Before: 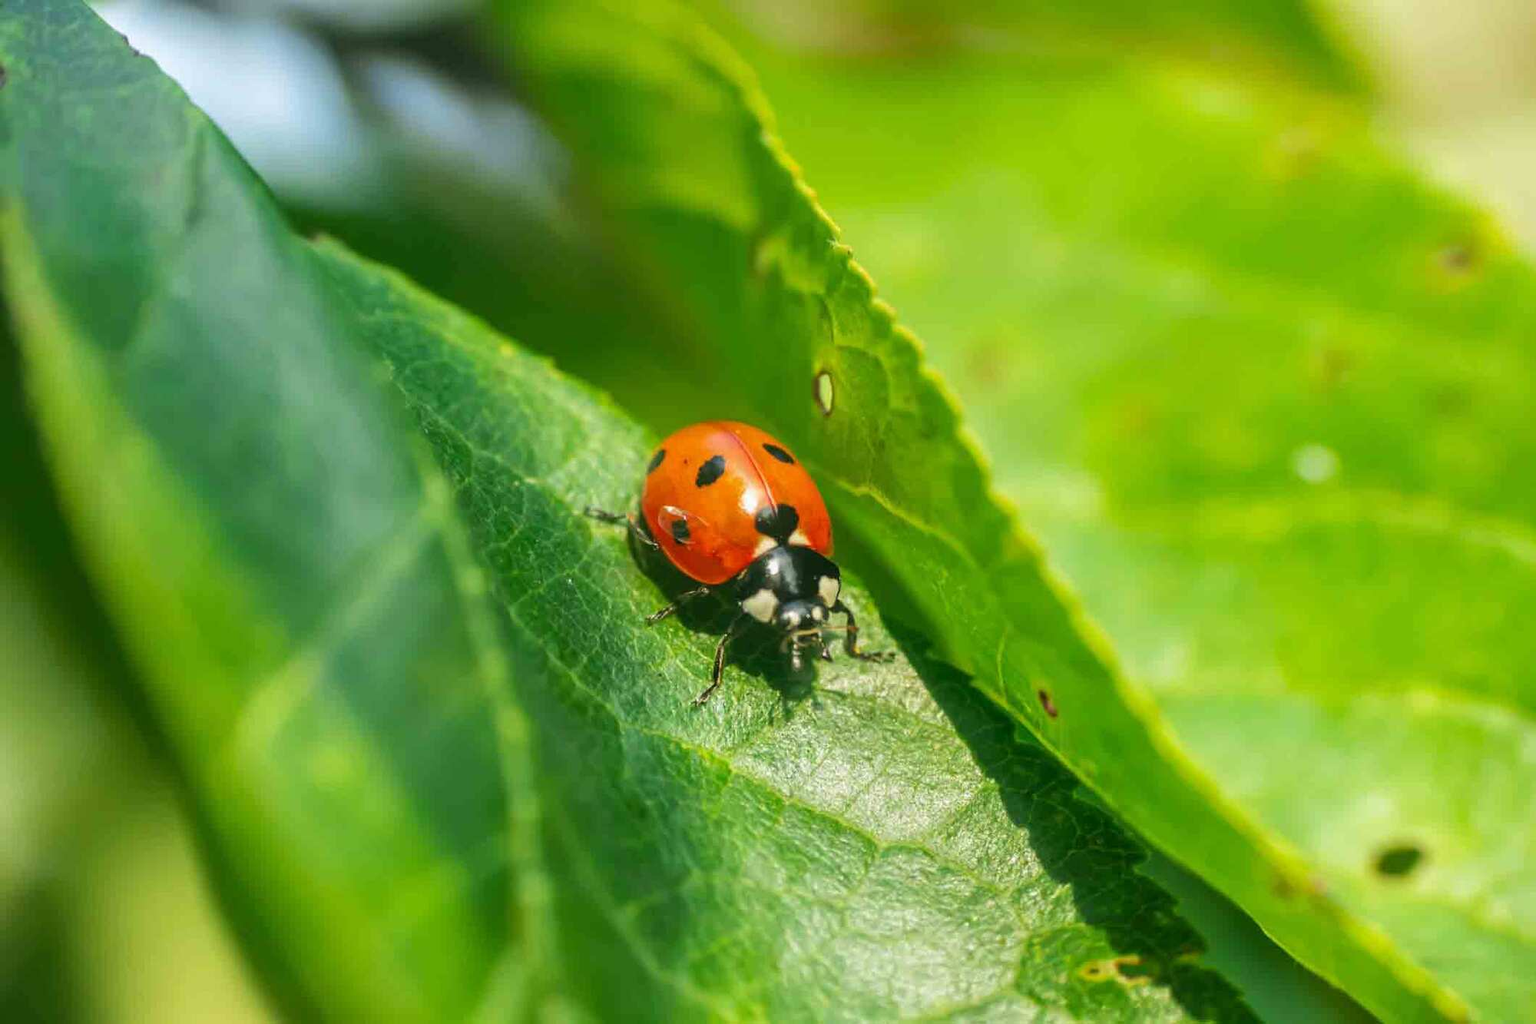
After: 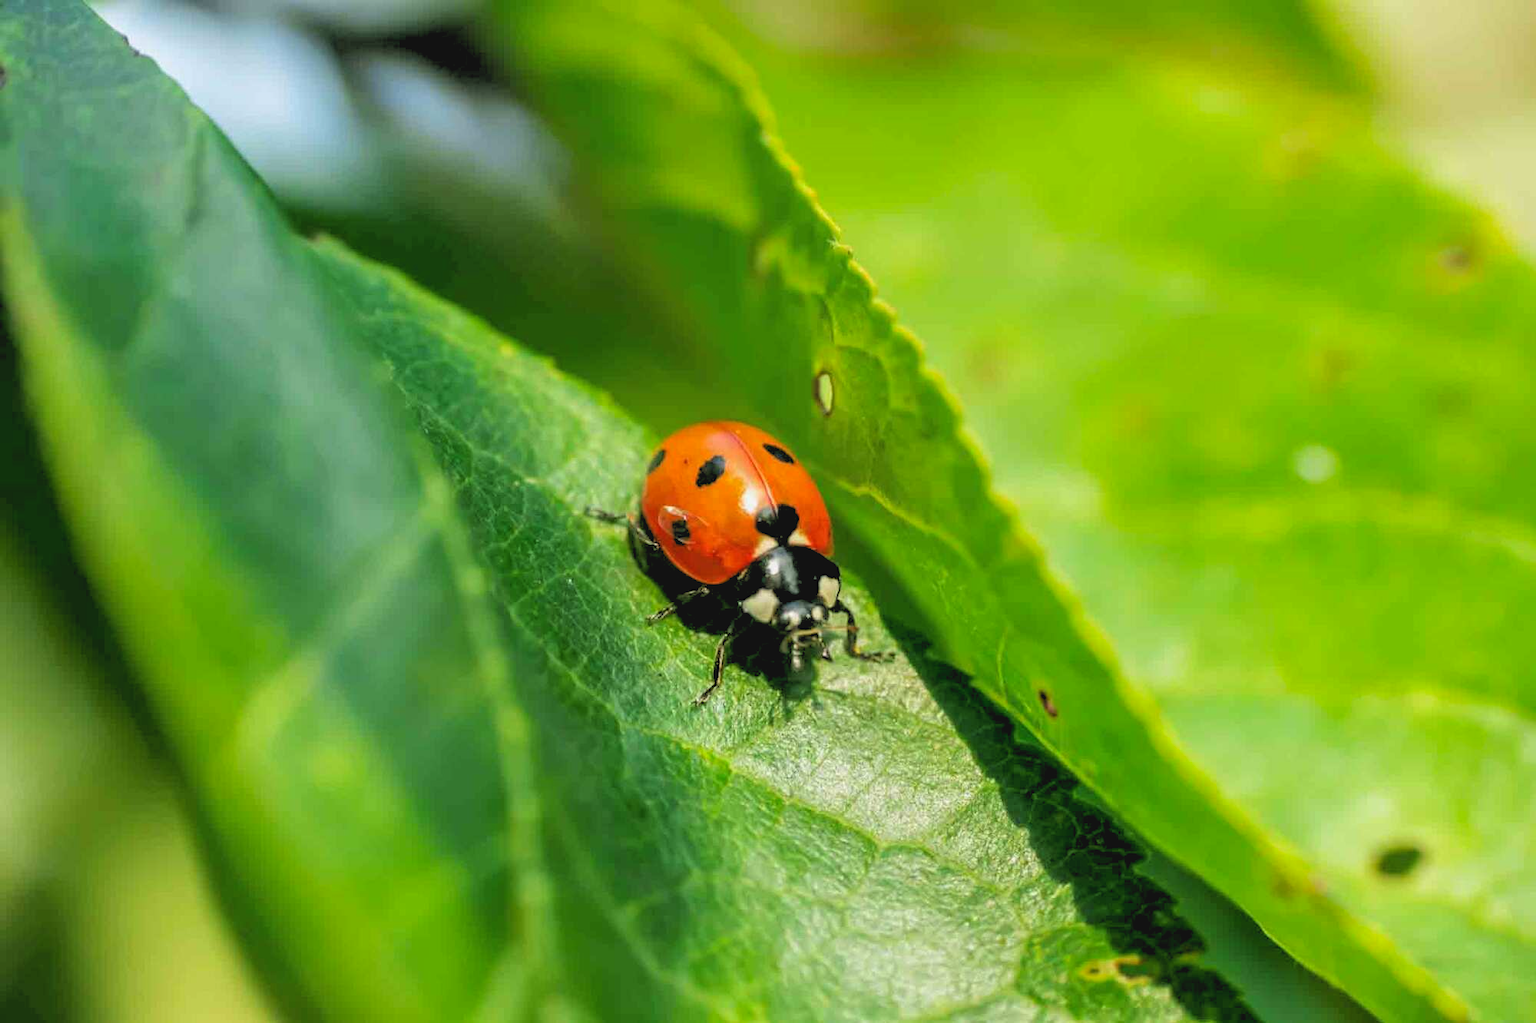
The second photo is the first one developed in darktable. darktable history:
contrast brightness saturation: contrast -0.11
rgb levels: levels [[0.029, 0.461, 0.922], [0, 0.5, 1], [0, 0.5, 1]]
